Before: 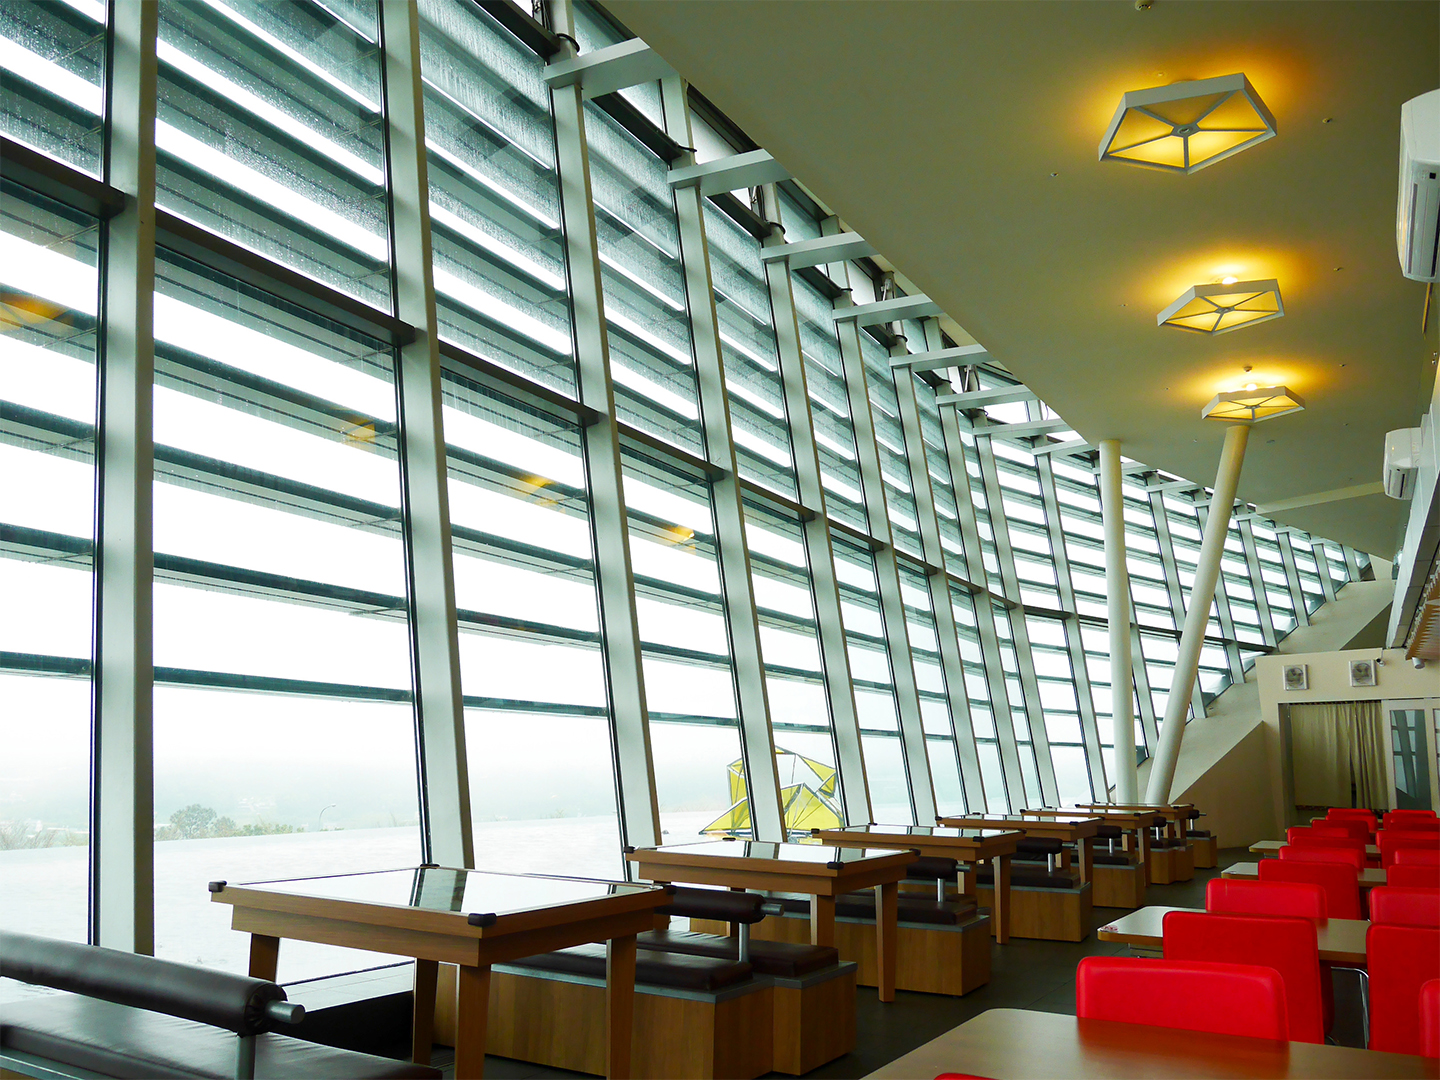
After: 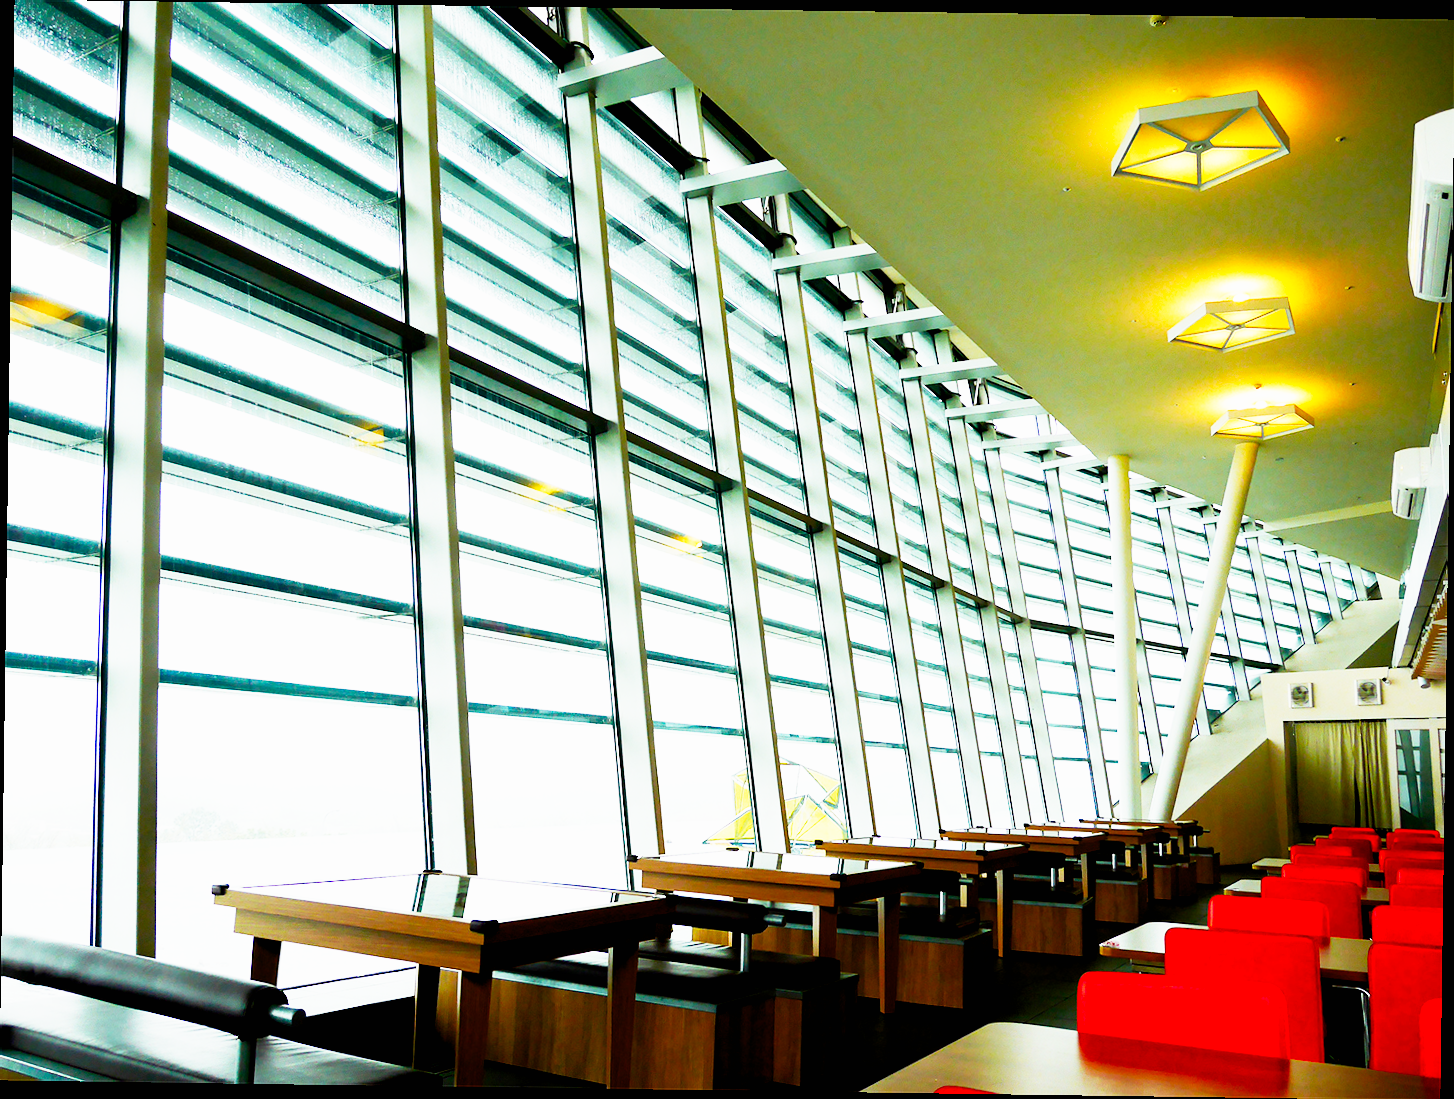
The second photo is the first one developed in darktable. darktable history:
haze removal: on, module defaults
exposure: black level correction 0.01, exposure 1 EV, compensate highlight preservation false
rotate and perspective: rotation 0.8°, automatic cropping off
sigmoid: contrast 1.93, skew 0.29, preserve hue 0%
